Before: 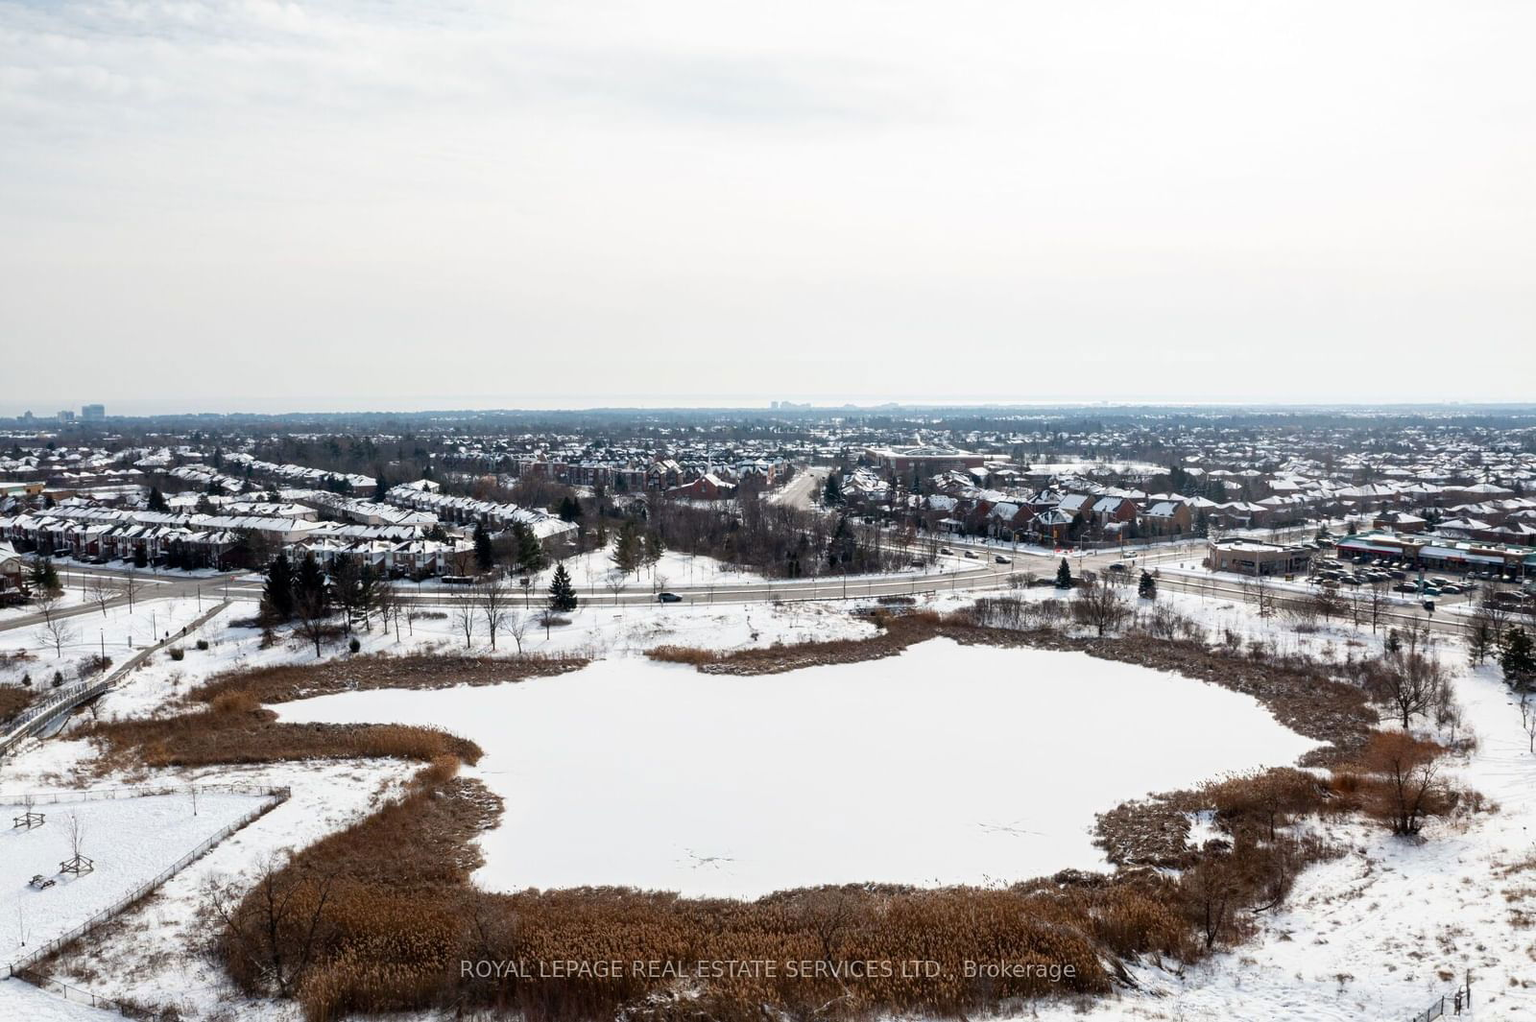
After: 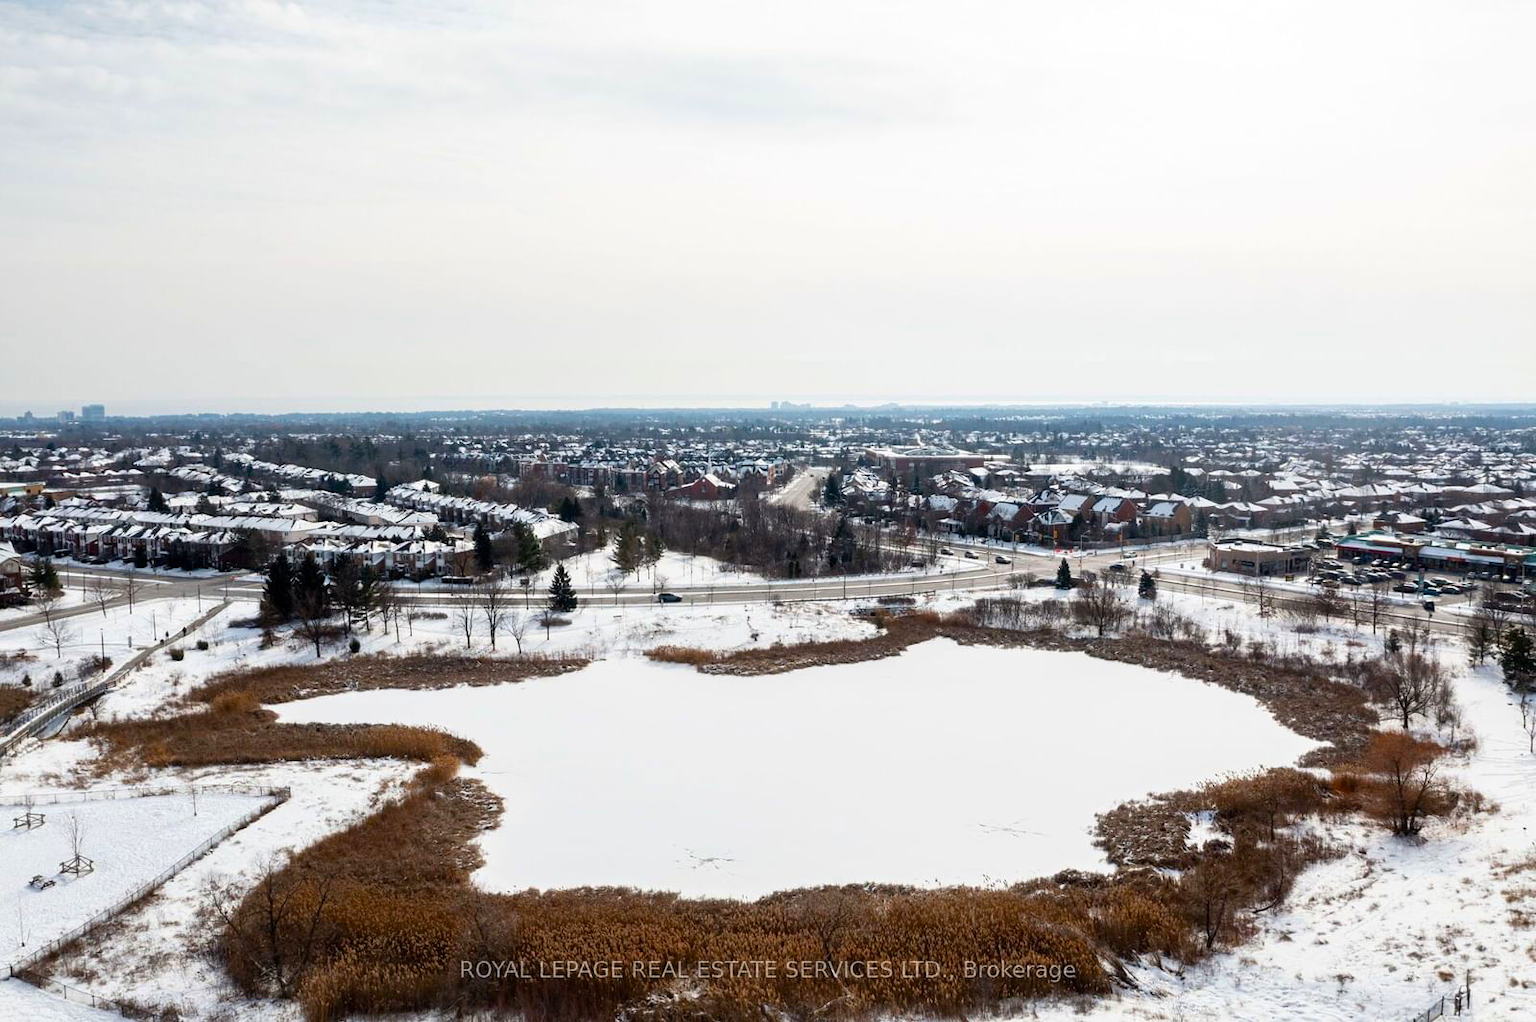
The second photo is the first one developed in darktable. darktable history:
tone equalizer: on, module defaults
color balance: output saturation 120%
